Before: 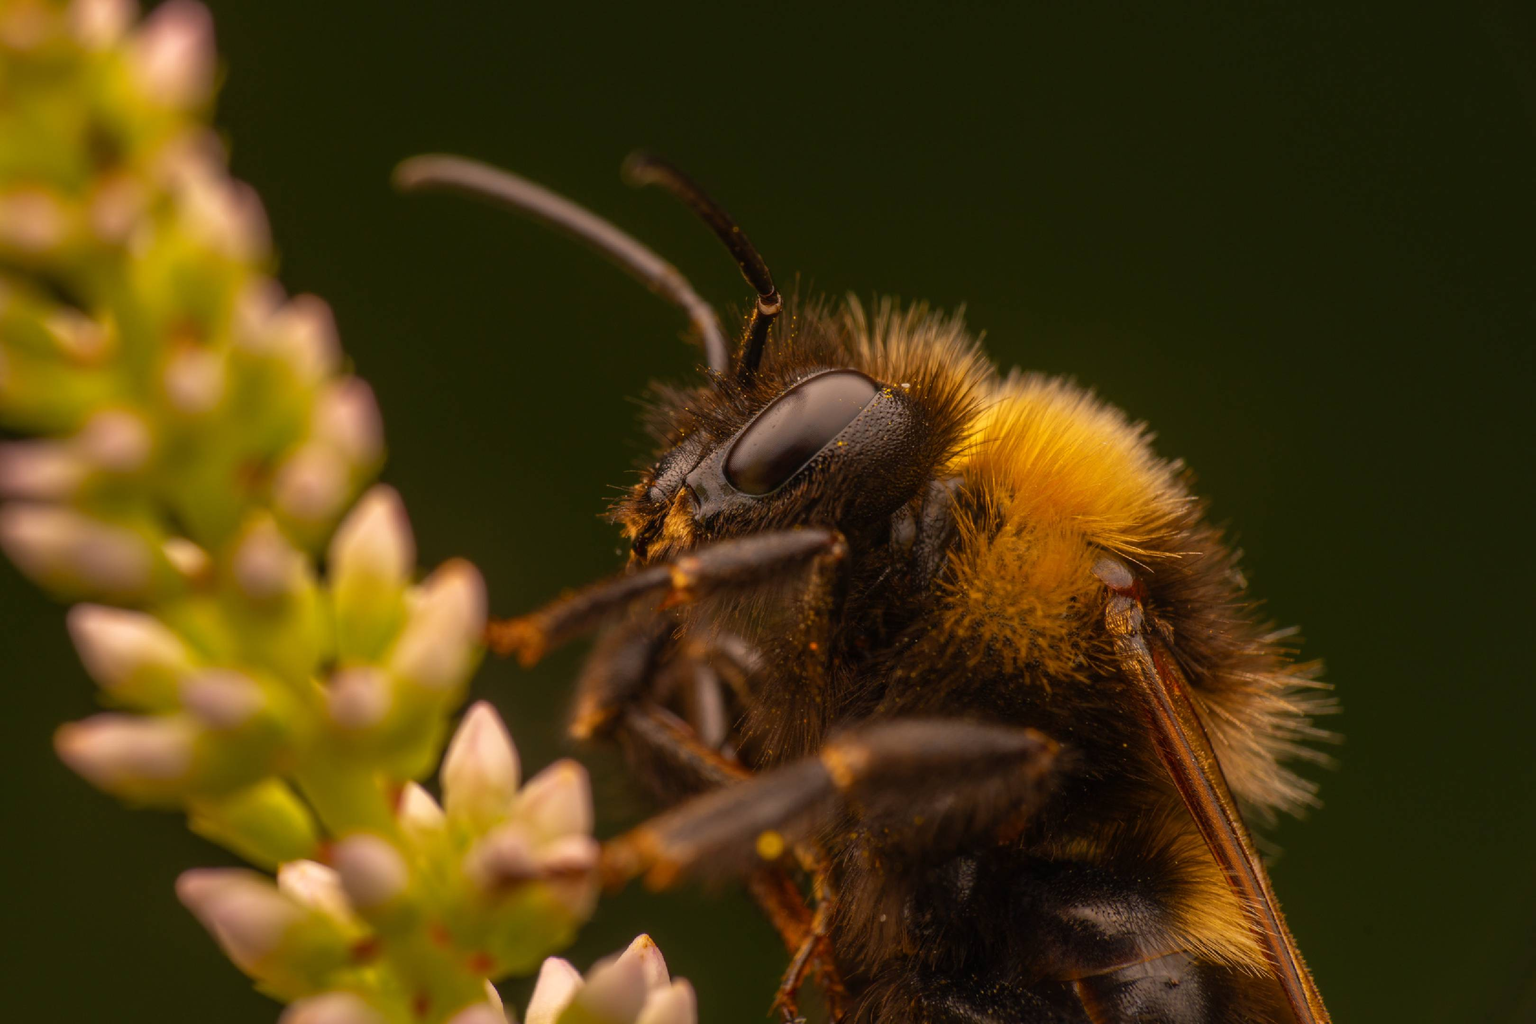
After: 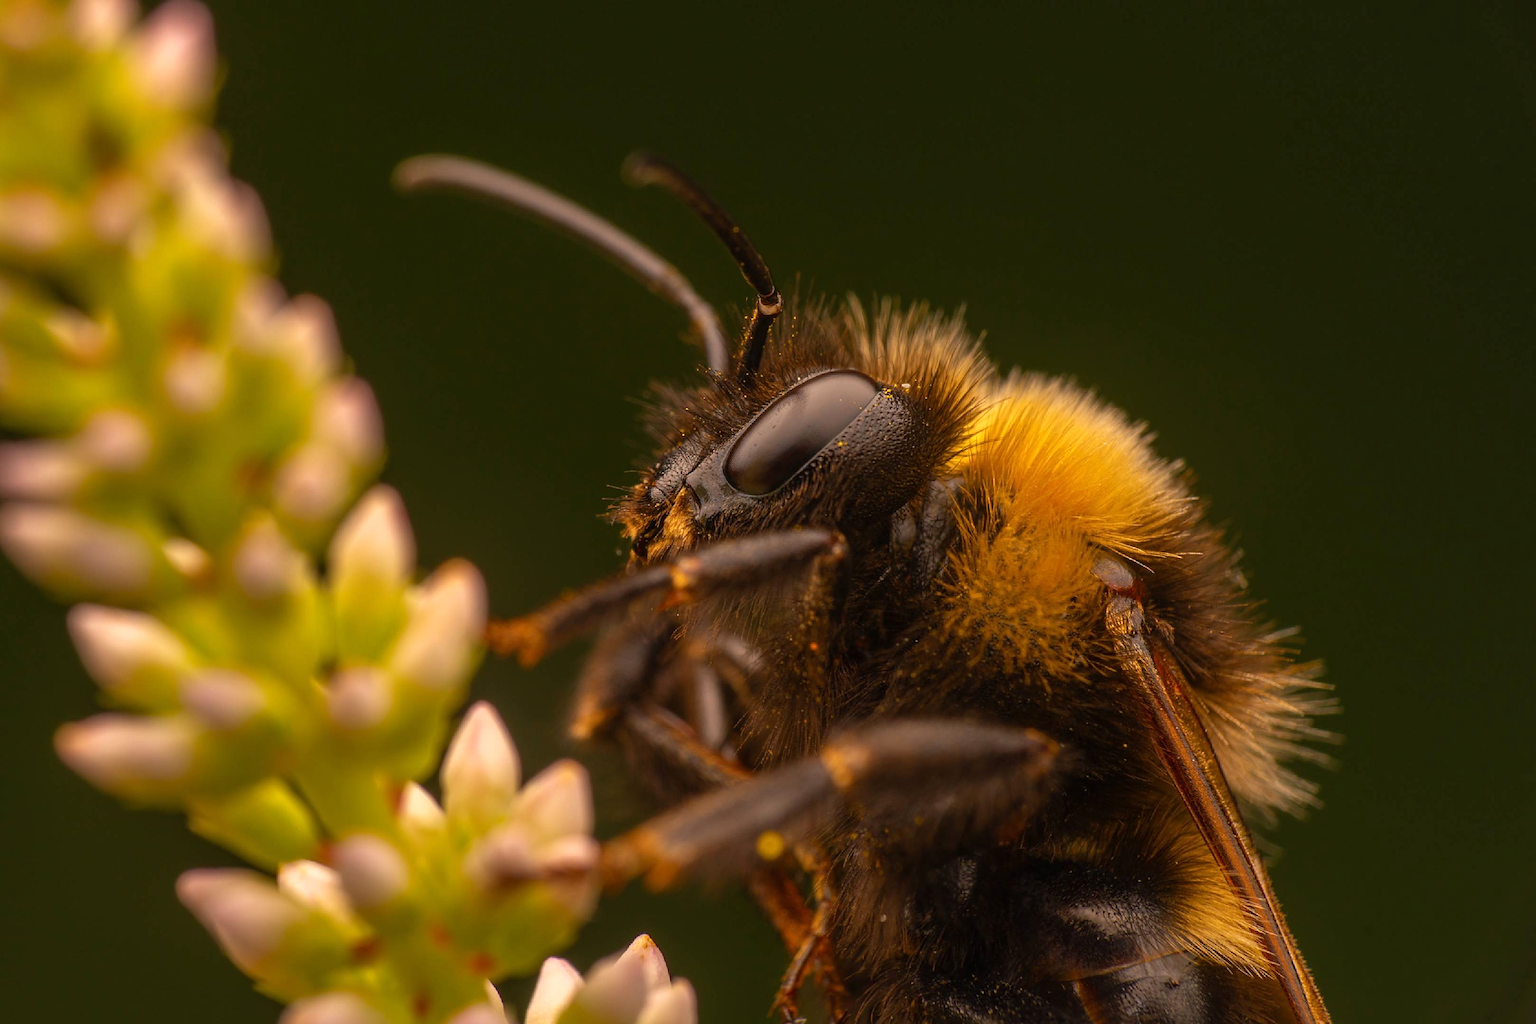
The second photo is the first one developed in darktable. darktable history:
sharpen: amount 0.478
exposure: exposure 0.207 EV, compensate highlight preservation false
